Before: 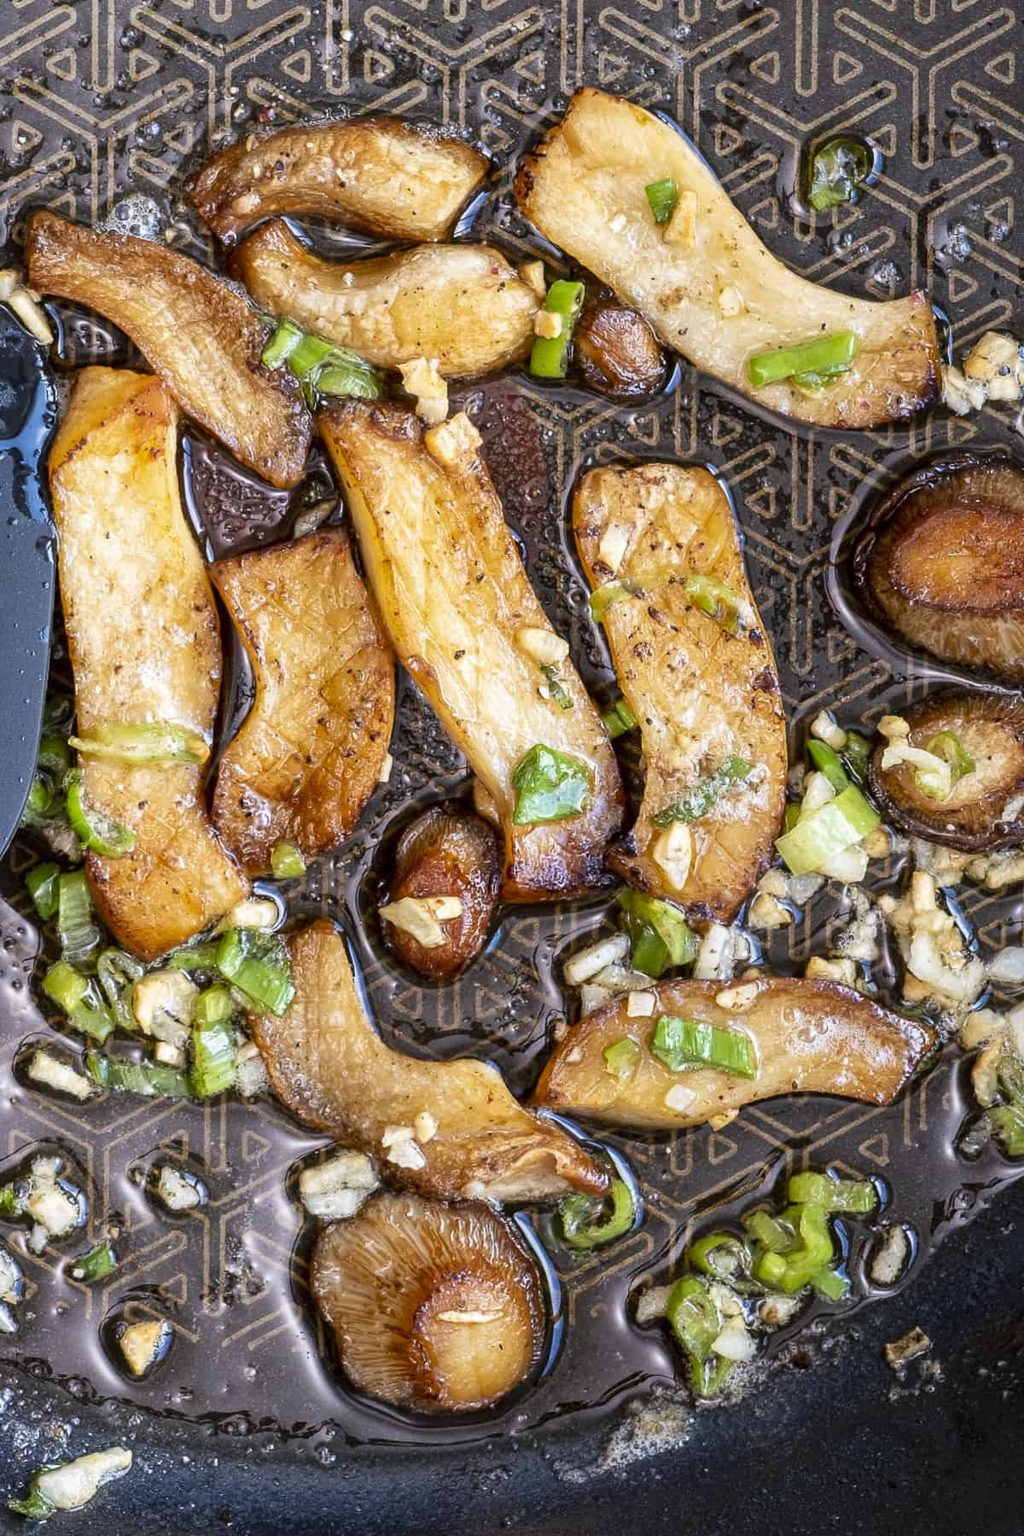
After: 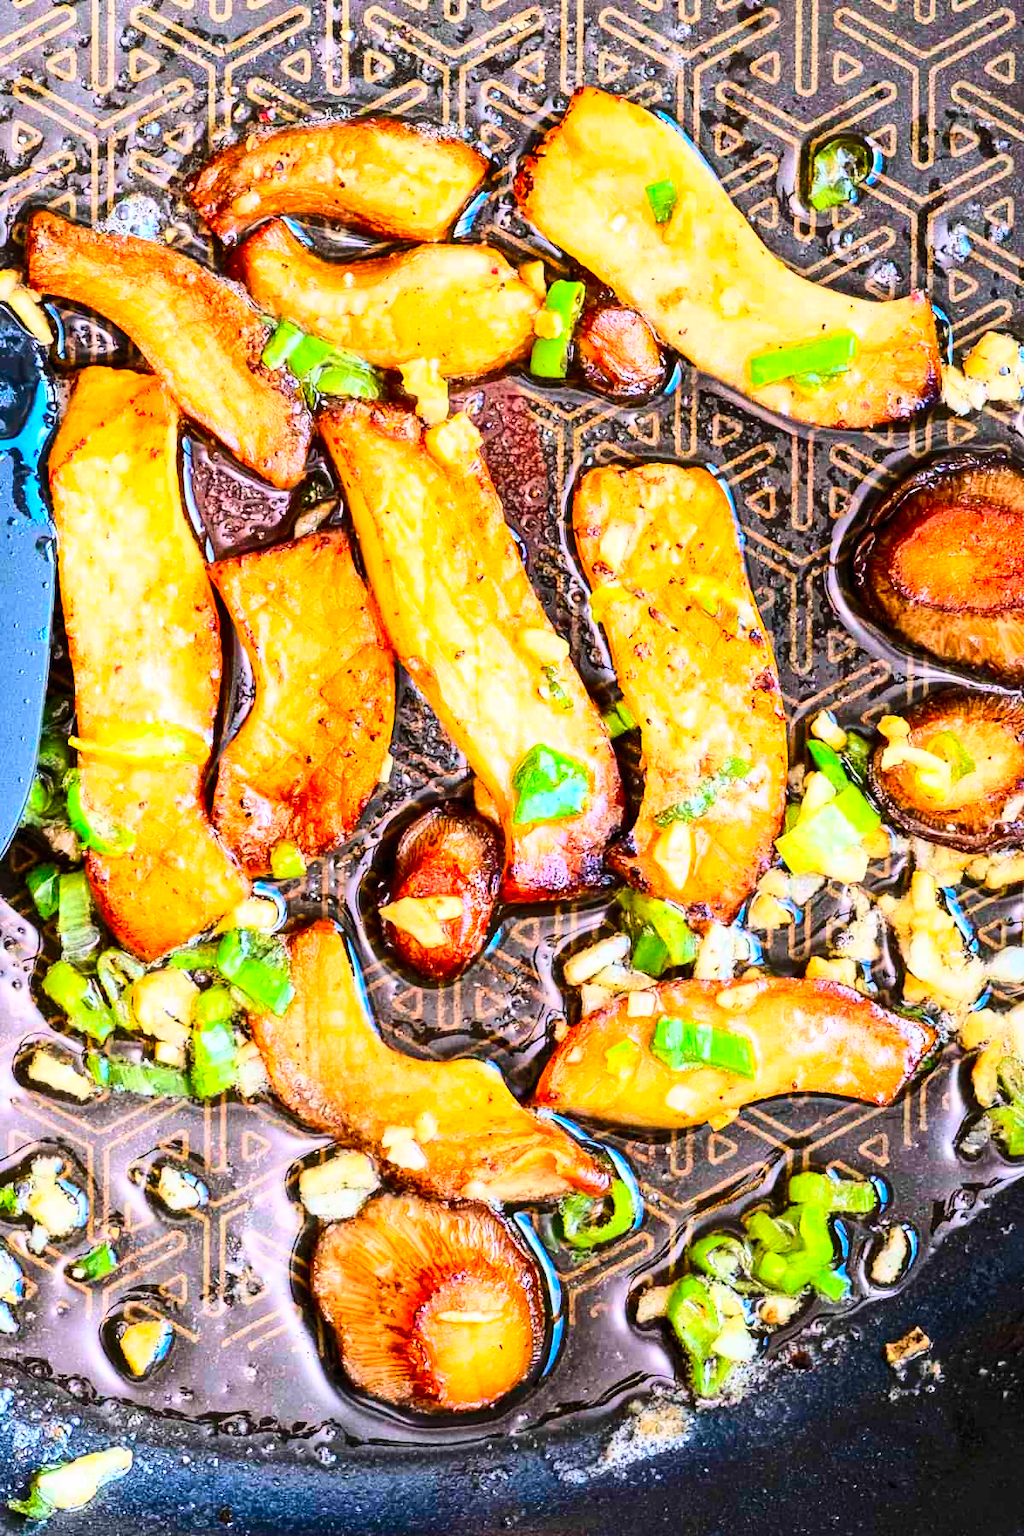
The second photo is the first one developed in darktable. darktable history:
contrast brightness saturation: contrast 0.205, brightness 0.2, saturation 0.817
base curve: curves: ch0 [(0, 0) (0.028, 0.03) (0.121, 0.232) (0.46, 0.748) (0.859, 0.968) (1, 1)]
